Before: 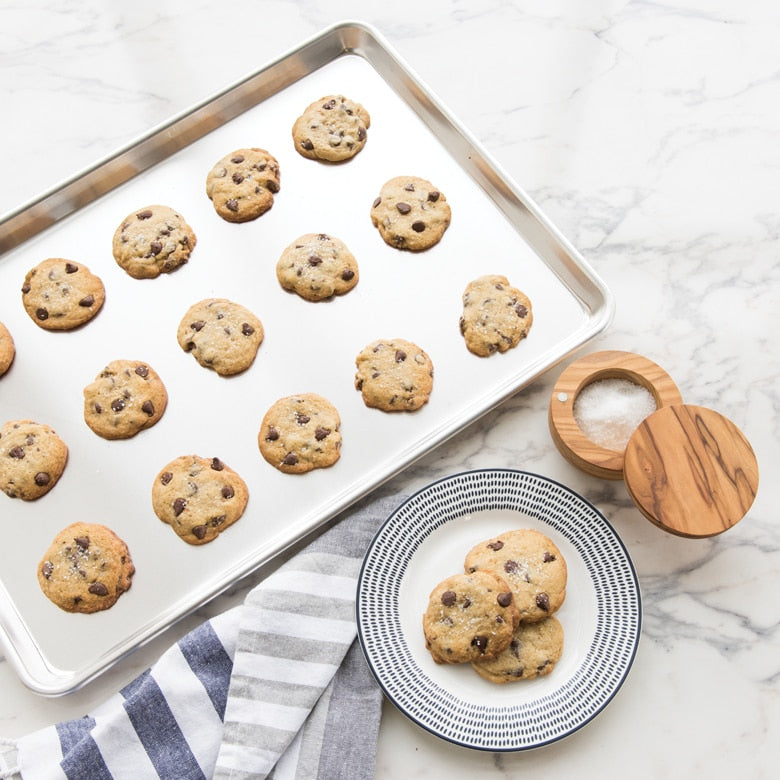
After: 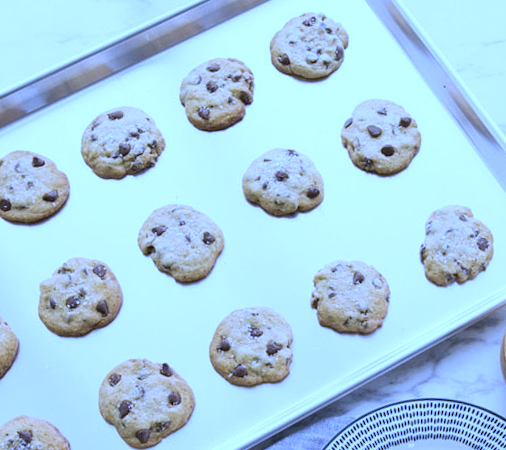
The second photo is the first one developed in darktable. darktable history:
white balance: red 0.766, blue 1.537
crop and rotate: angle -4.99°, left 2.122%, top 6.945%, right 27.566%, bottom 30.519%
